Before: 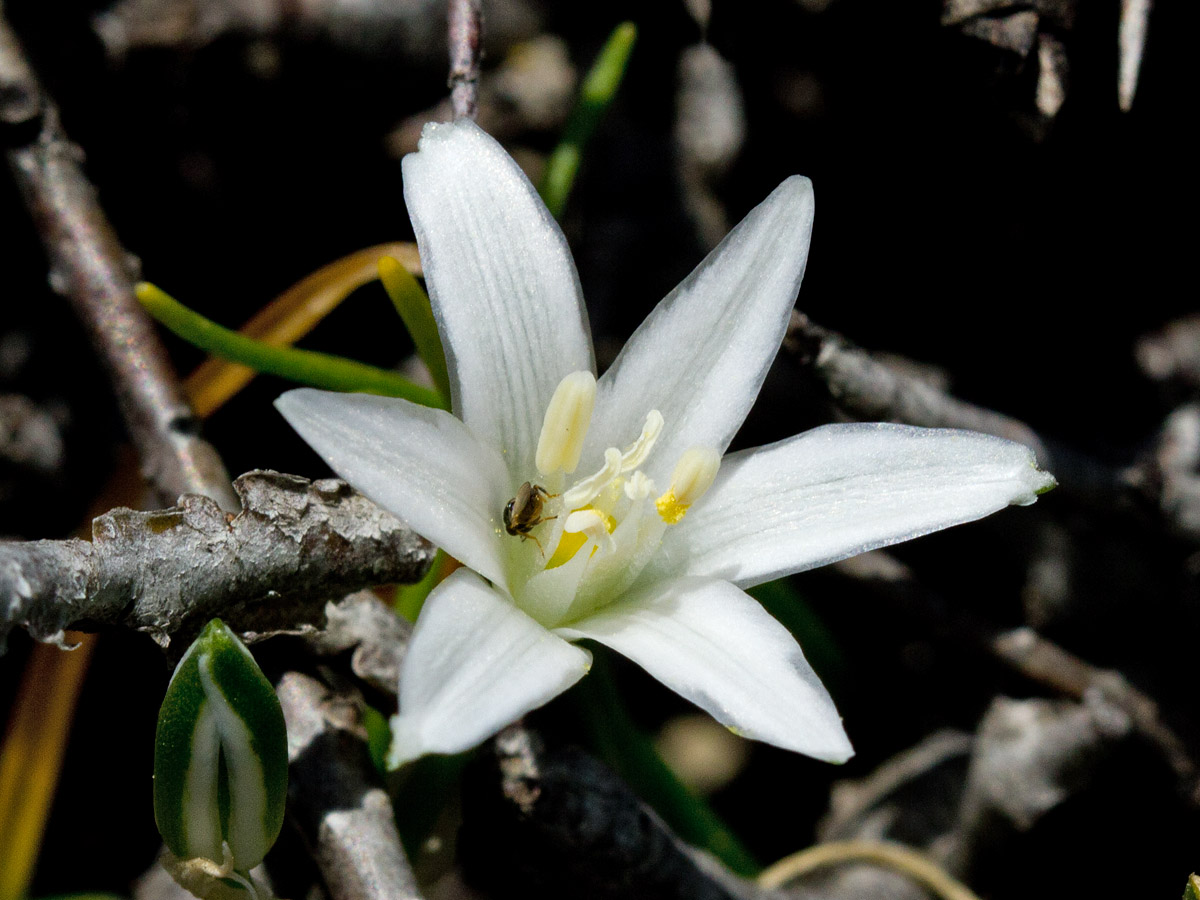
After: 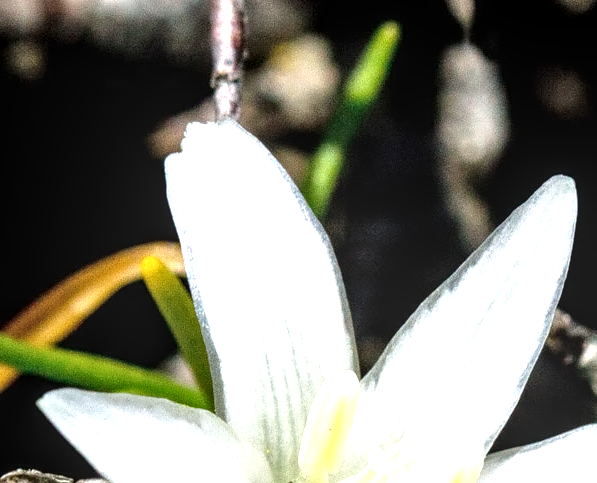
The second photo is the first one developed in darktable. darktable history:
local contrast: detail 130%
exposure: exposure 0.738 EV, compensate exposure bias true, compensate highlight preservation false
contrast equalizer: y [[0.5 ×4, 0.524, 0.59], [0.5 ×6], [0.5 ×6], [0, 0, 0, 0.01, 0.045, 0.012], [0, 0, 0, 0.044, 0.195, 0.131]]
crop: left 19.784%, right 30.423%, bottom 46.261%
